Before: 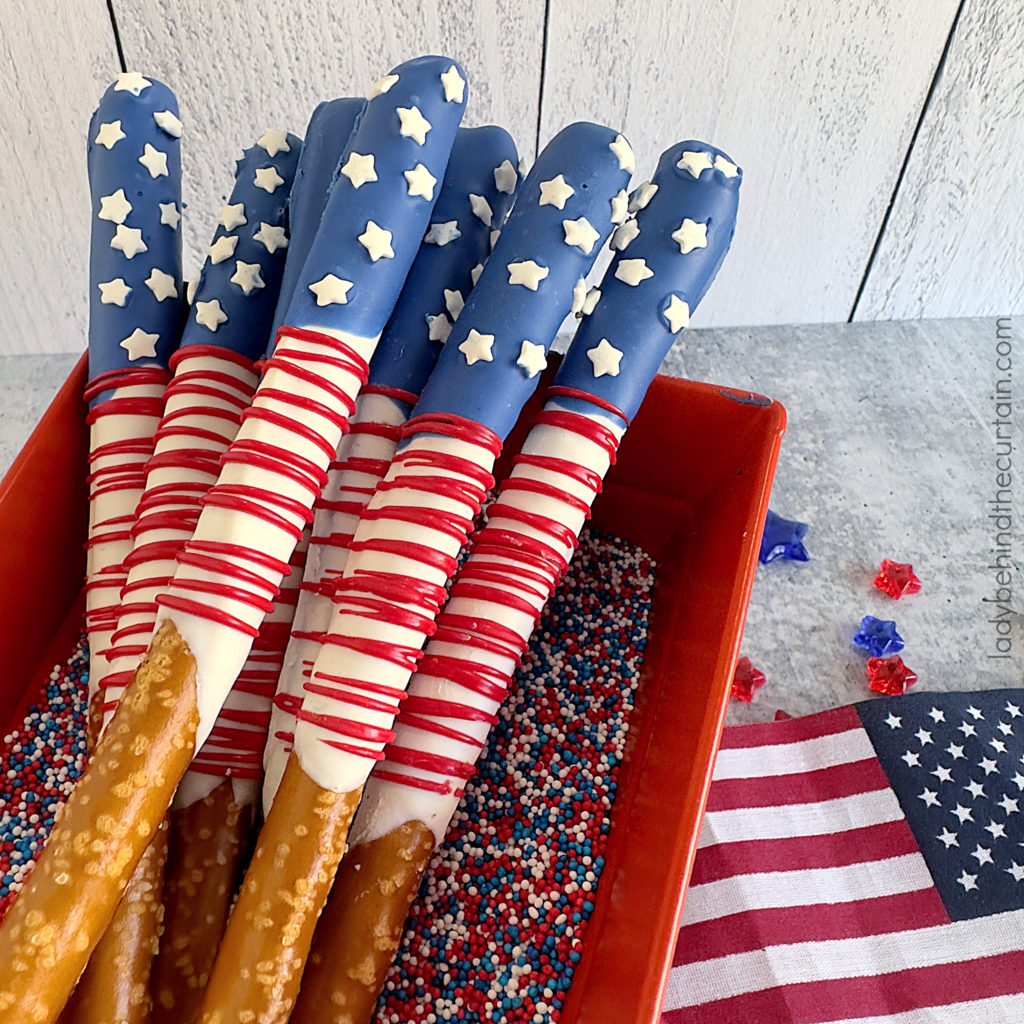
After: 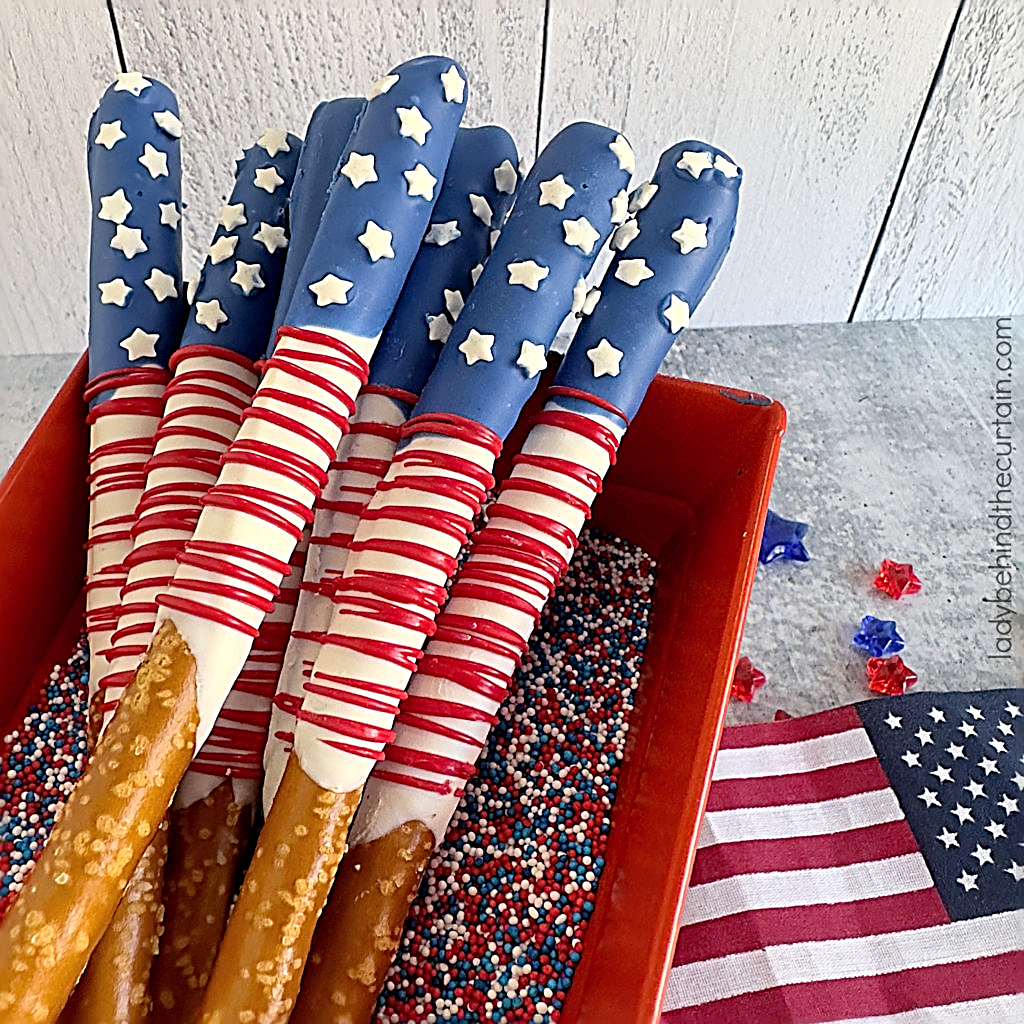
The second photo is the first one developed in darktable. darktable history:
sharpen: radius 3.052, amount 0.759
